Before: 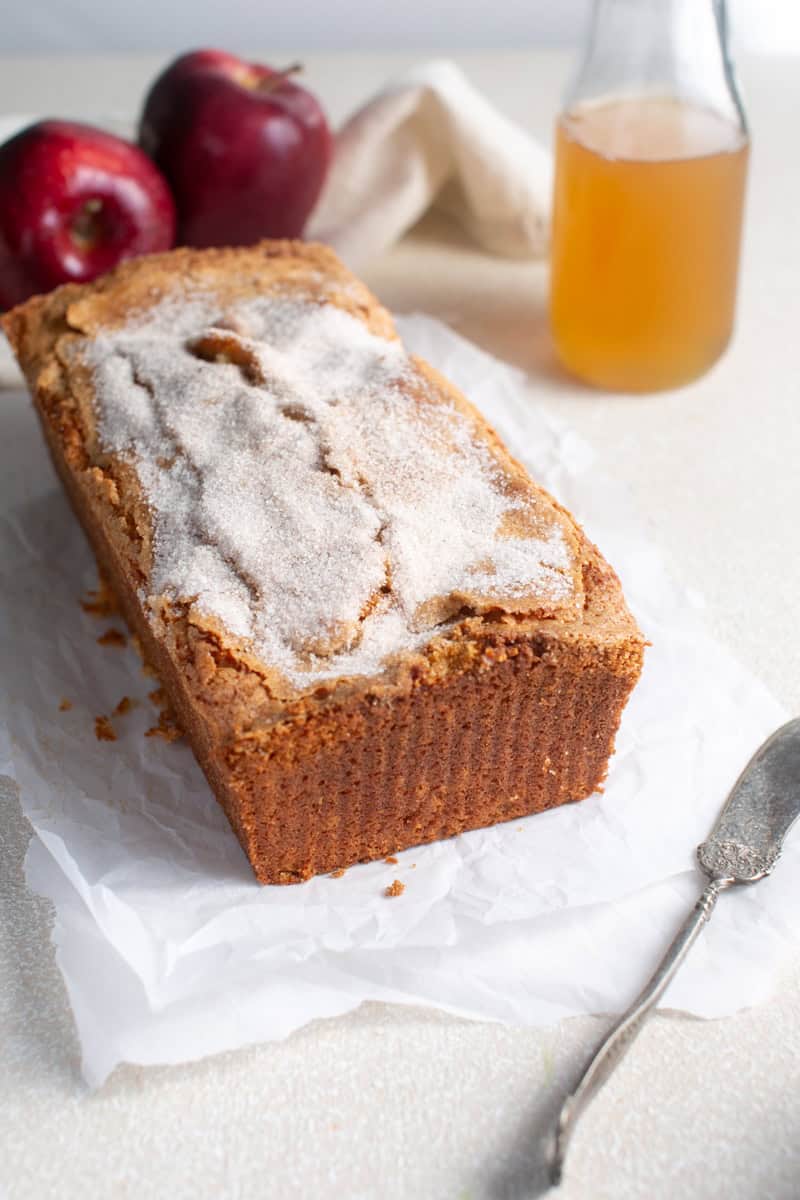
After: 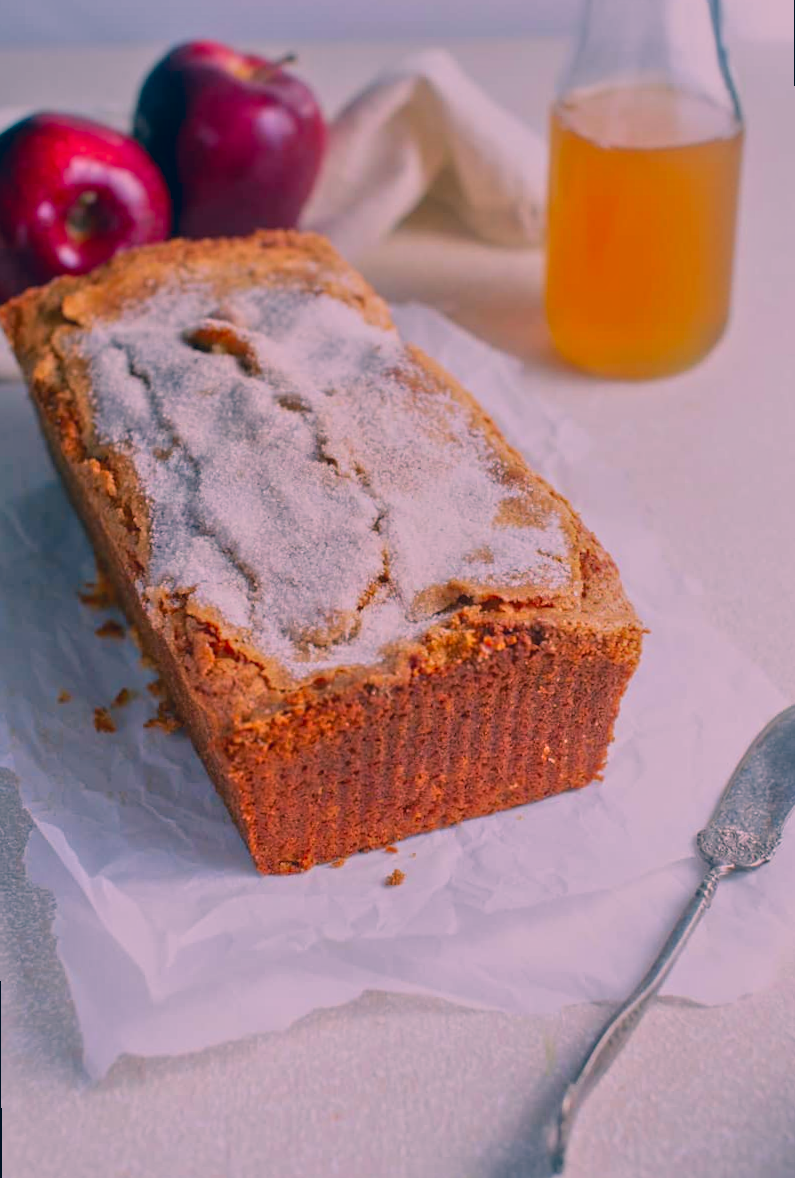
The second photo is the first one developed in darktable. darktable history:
tone equalizer: -8 EV -0.002 EV, -7 EV 0.005 EV, -6 EV -0.008 EV, -5 EV 0.007 EV, -4 EV -0.042 EV, -3 EV -0.233 EV, -2 EV -0.662 EV, -1 EV -0.983 EV, +0 EV -0.969 EV, smoothing diameter 2%, edges refinement/feathering 20, mask exposure compensation -1.57 EV, filter diffusion 5
rotate and perspective: rotation -0.45°, automatic cropping original format, crop left 0.008, crop right 0.992, crop top 0.012, crop bottom 0.988
color correction: highlights a* 17.03, highlights b* 0.205, shadows a* -15.38, shadows b* -14.56, saturation 1.5
